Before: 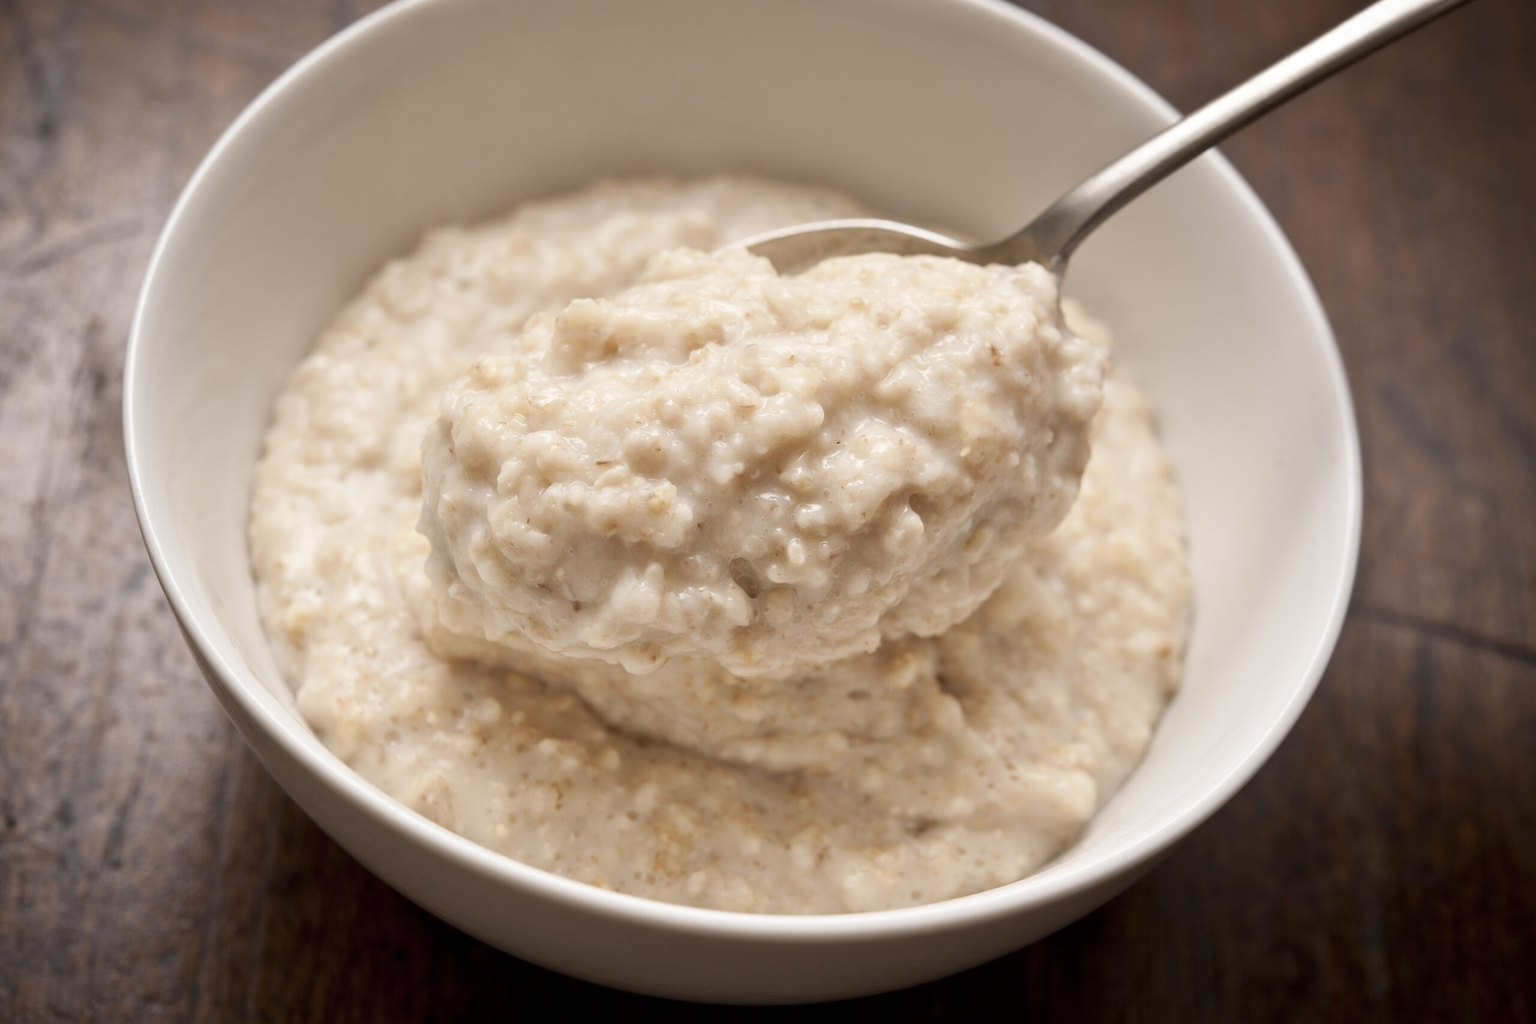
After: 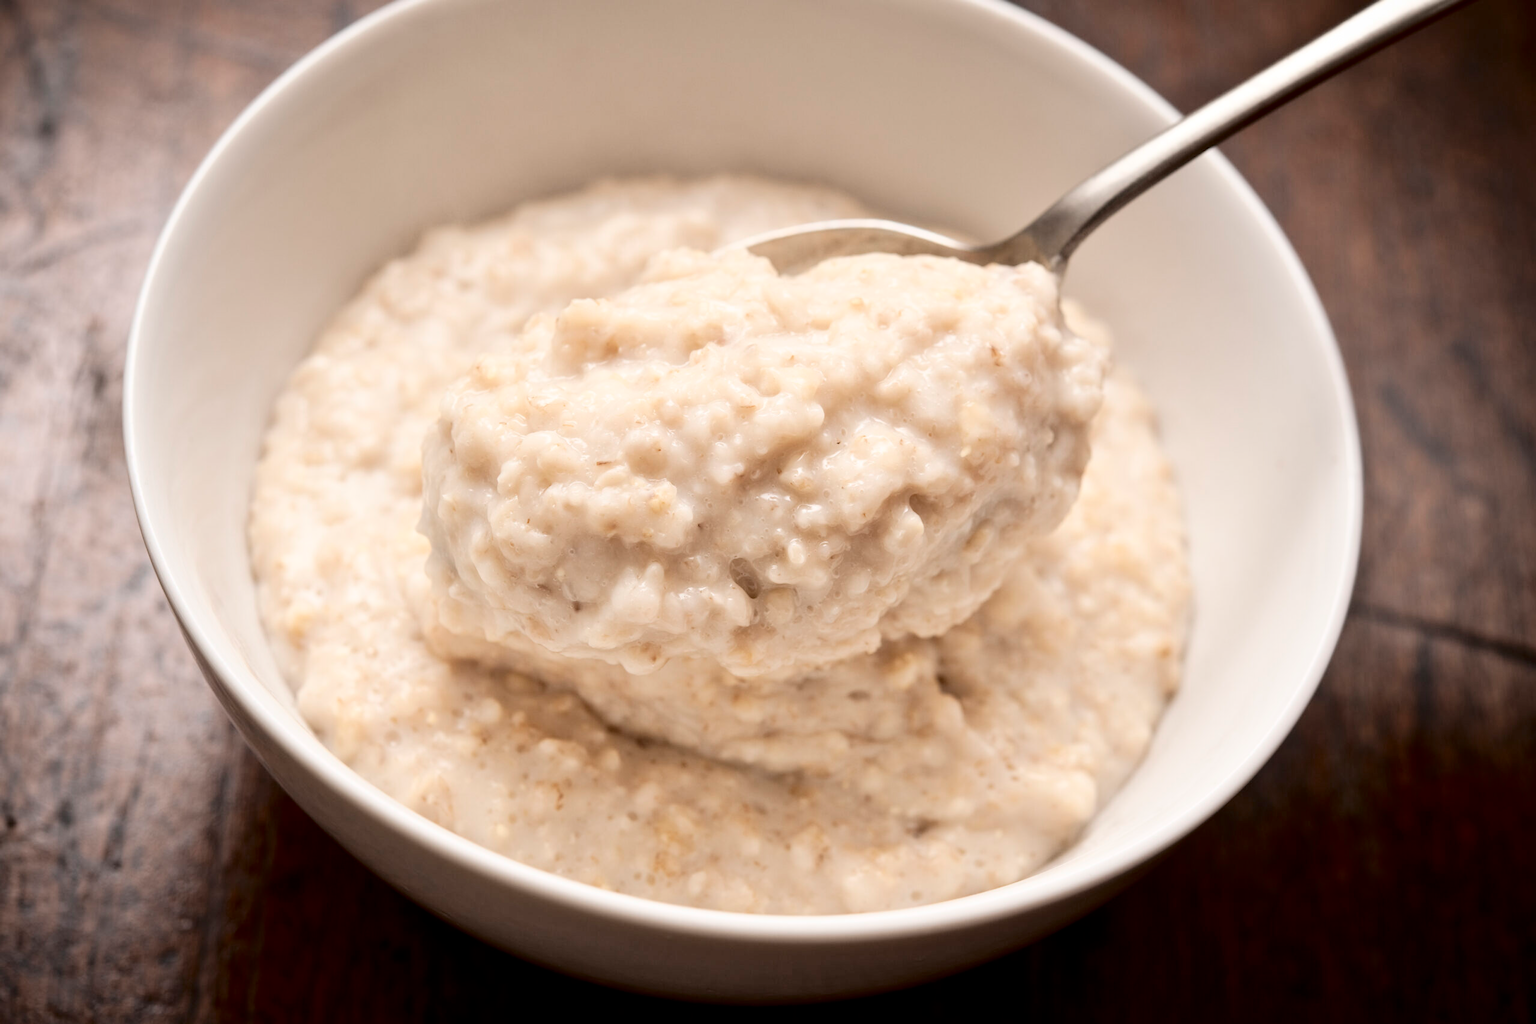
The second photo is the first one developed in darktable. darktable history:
tone curve: curves: ch0 [(0, 0) (0.003, 0) (0.011, 0.001) (0.025, 0.003) (0.044, 0.005) (0.069, 0.013) (0.1, 0.024) (0.136, 0.04) (0.177, 0.087) (0.224, 0.148) (0.277, 0.238) (0.335, 0.335) (0.399, 0.43) (0.468, 0.524) (0.543, 0.621) (0.623, 0.712) (0.709, 0.788) (0.801, 0.867) (0.898, 0.947) (1, 1)], color space Lab, independent channels, preserve colors none
